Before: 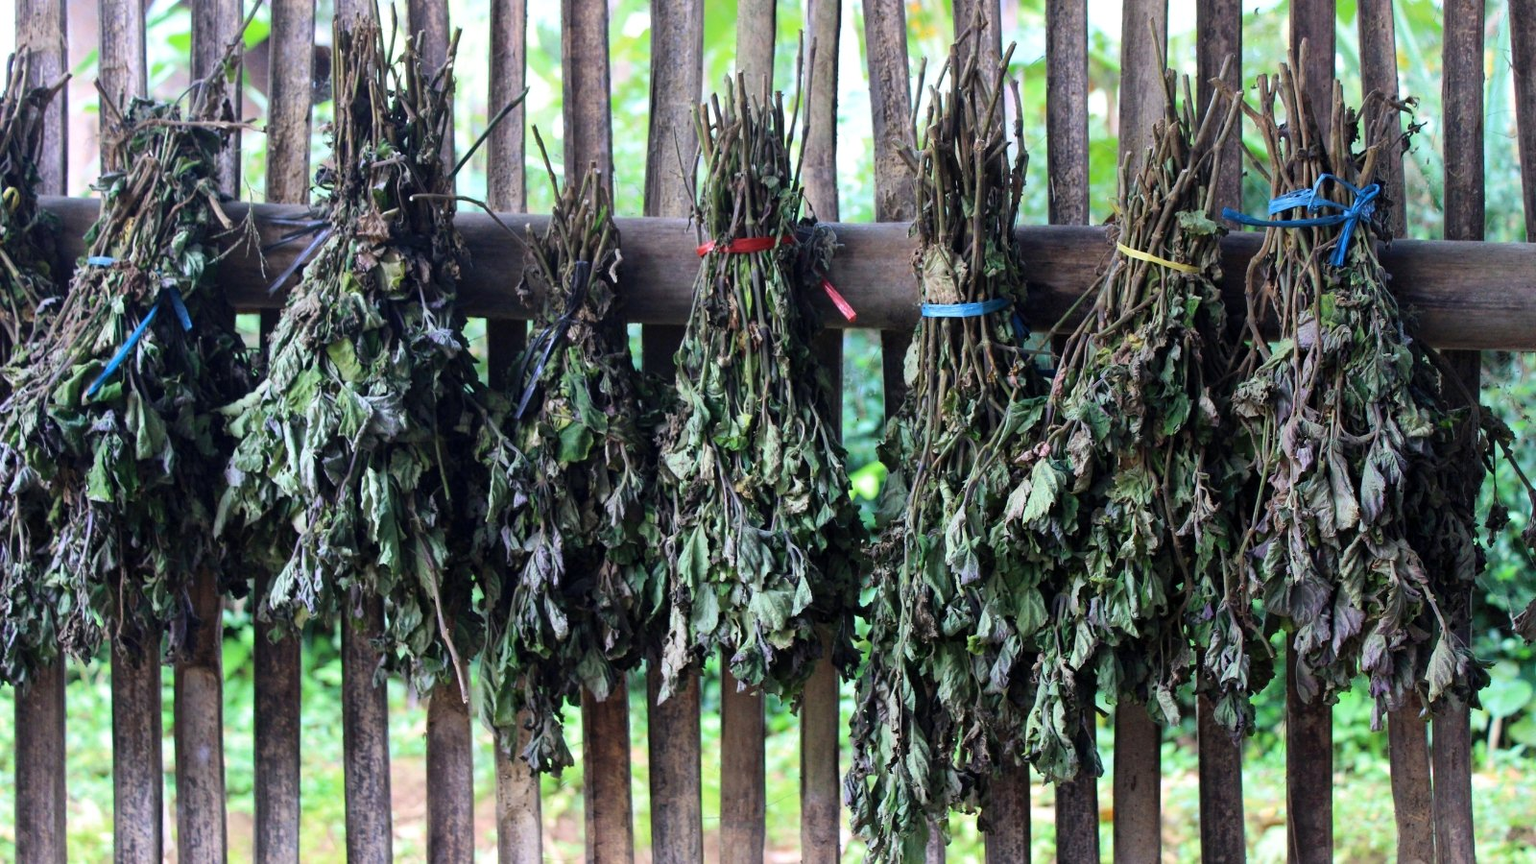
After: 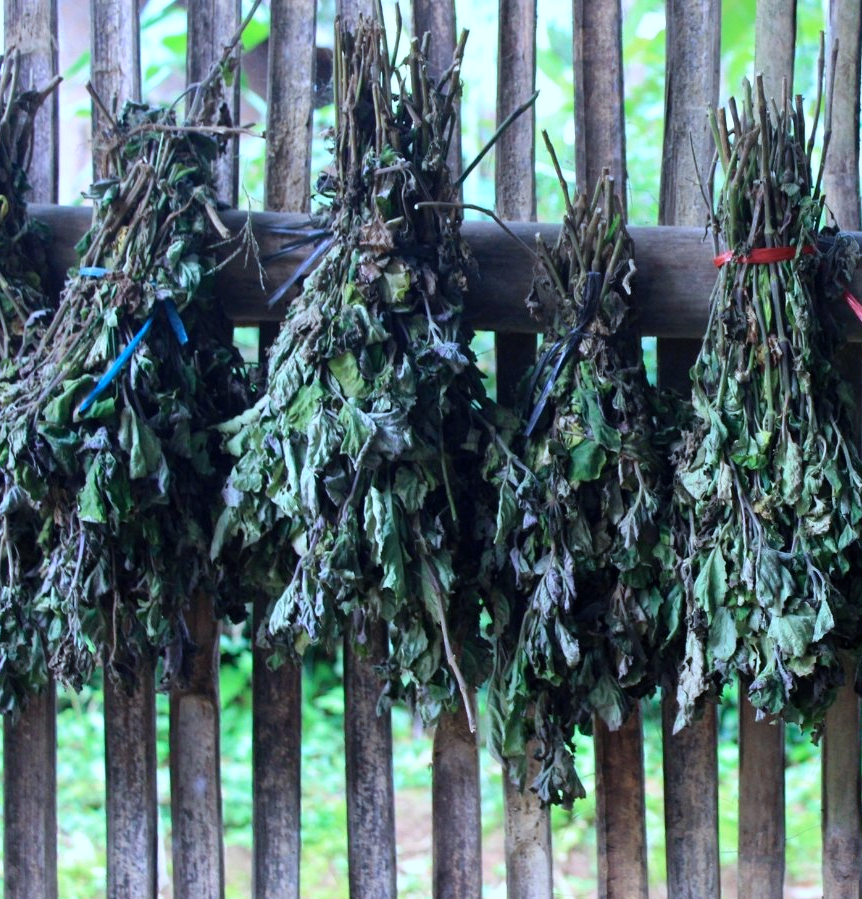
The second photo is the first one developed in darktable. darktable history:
color calibration: illuminant F (fluorescent), F source F9 (Cool White Deluxe 4150 K) – high CRI, x 0.374, y 0.373, temperature 4161.23 K
crop: left 0.783%, right 45.287%, bottom 0.082%
